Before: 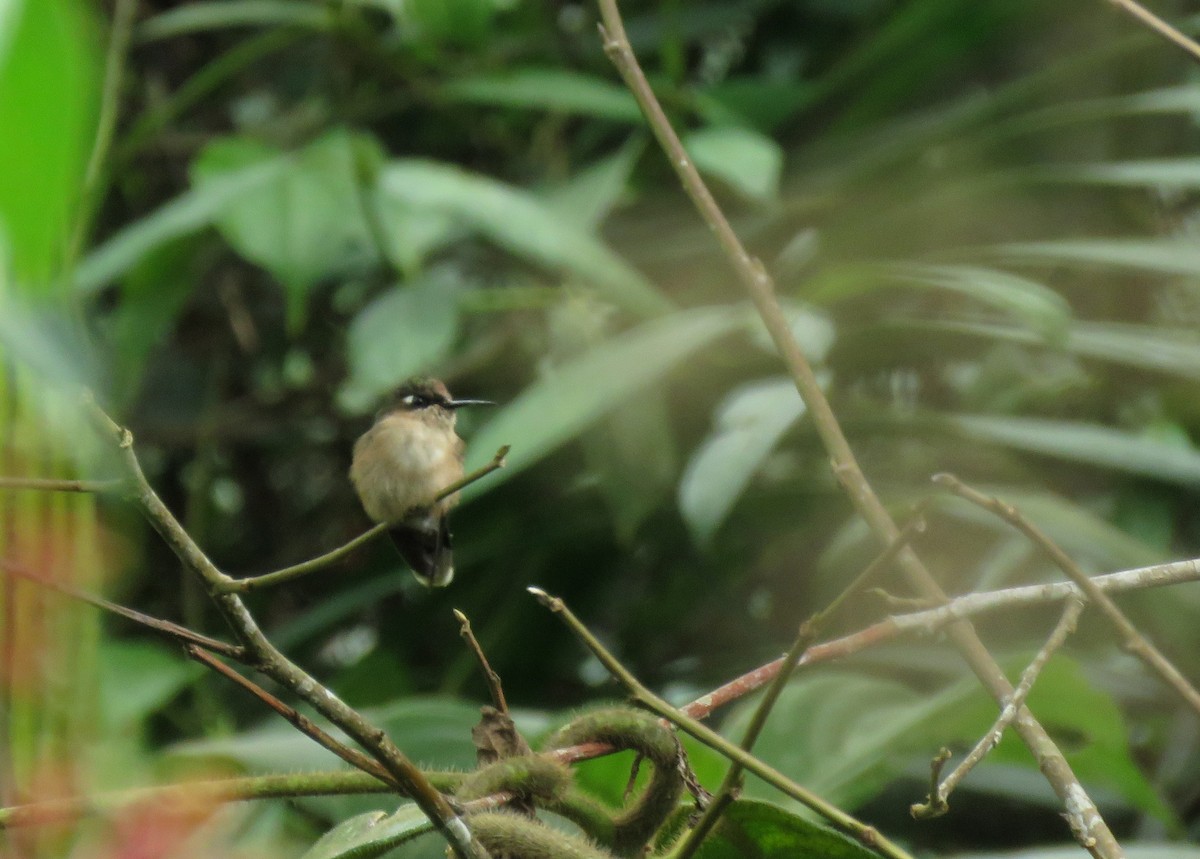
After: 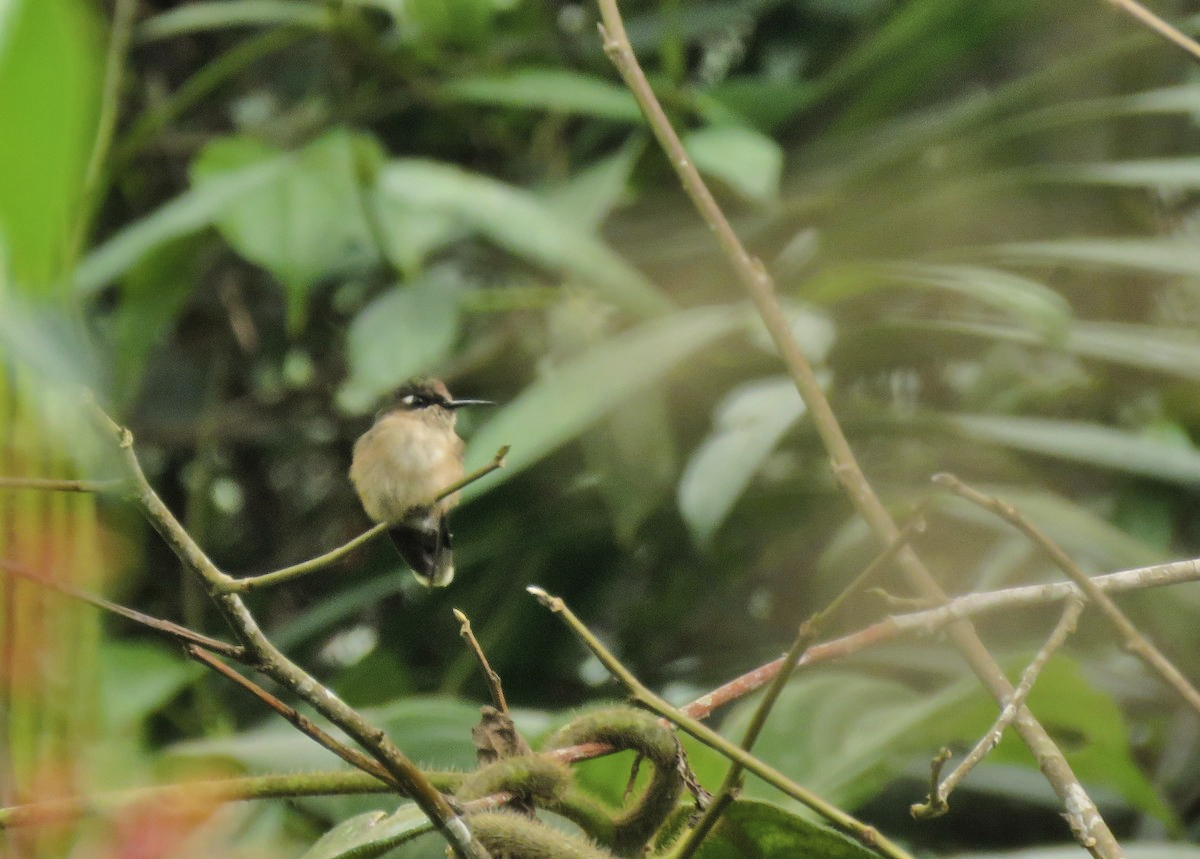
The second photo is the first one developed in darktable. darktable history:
shadows and highlights: shadows 73.16, highlights -60.54, soften with gaussian
color correction: highlights a* 5.6, highlights b* 5.25, saturation 0.641
color balance rgb: perceptual saturation grading › global saturation 29.583%, perceptual brilliance grading › mid-tones 10.393%, perceptual brilliance grading › shadows 15.566%, global vibrance 20%
